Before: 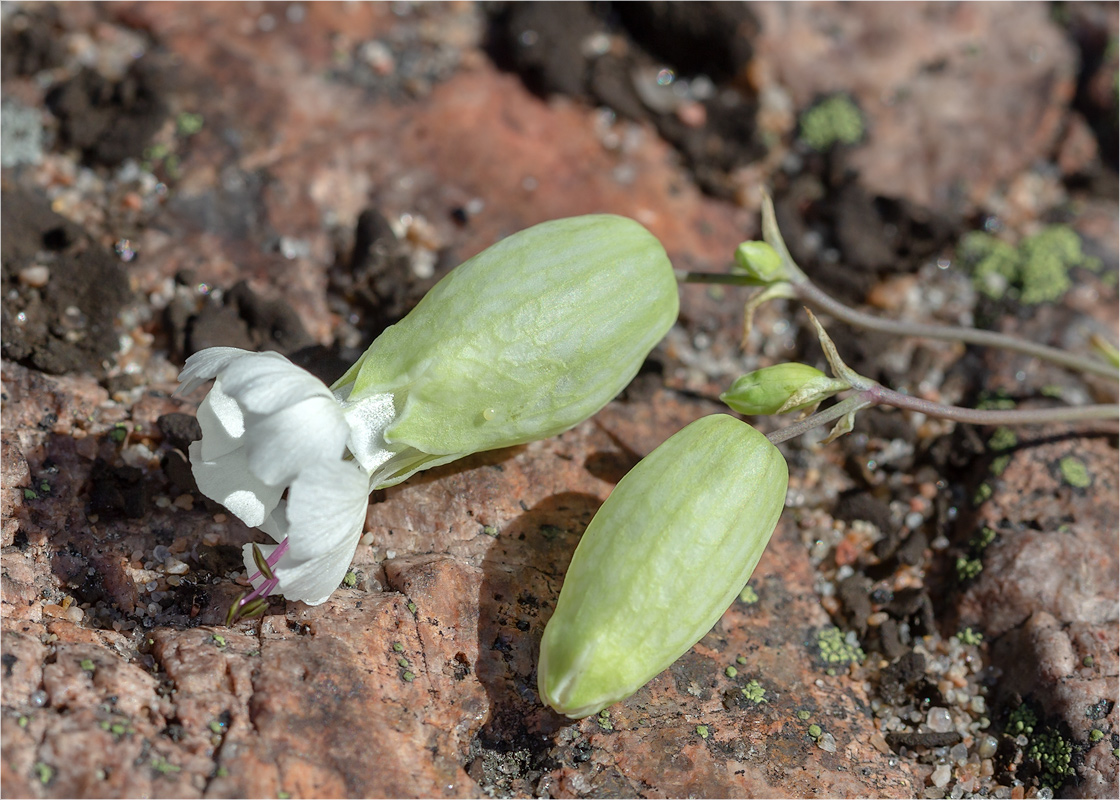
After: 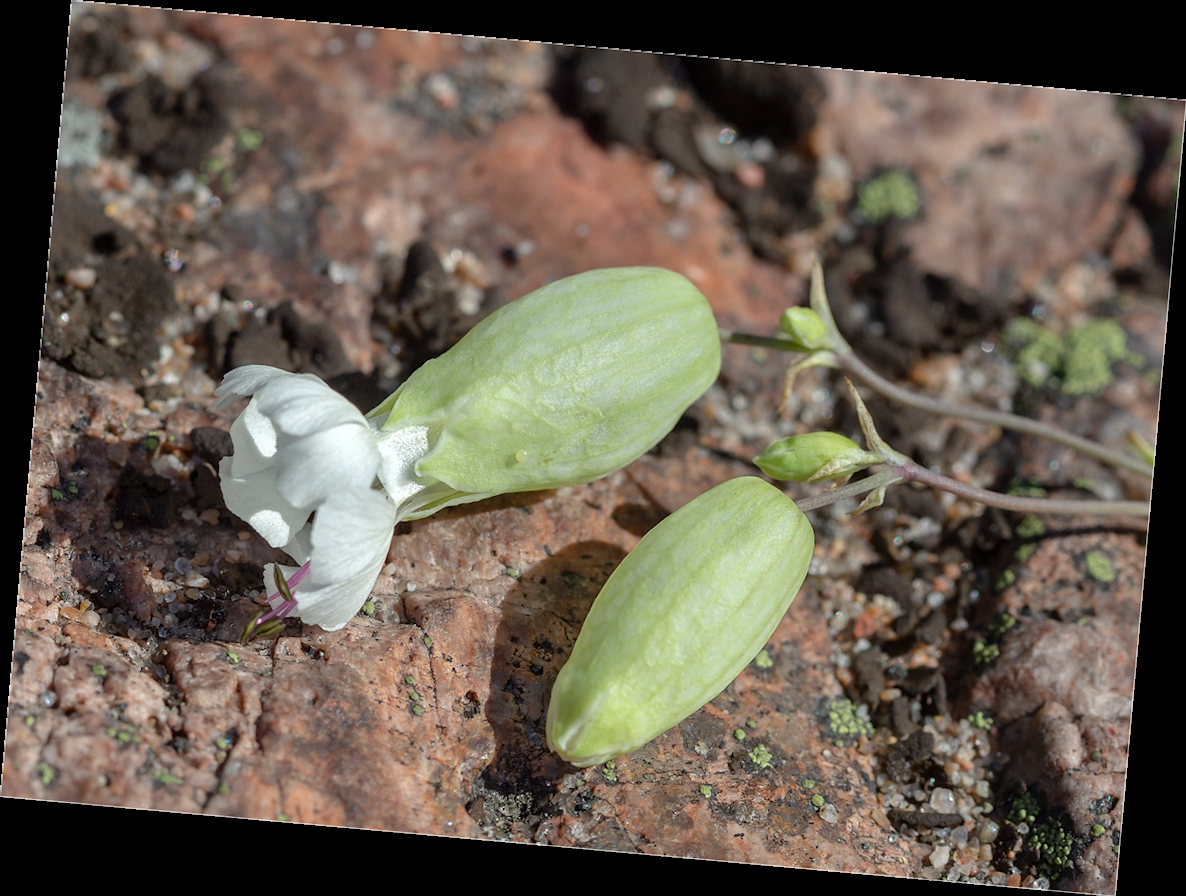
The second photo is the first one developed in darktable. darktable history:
rotate and perspective: rotation 5.12°, automatic cropping off
